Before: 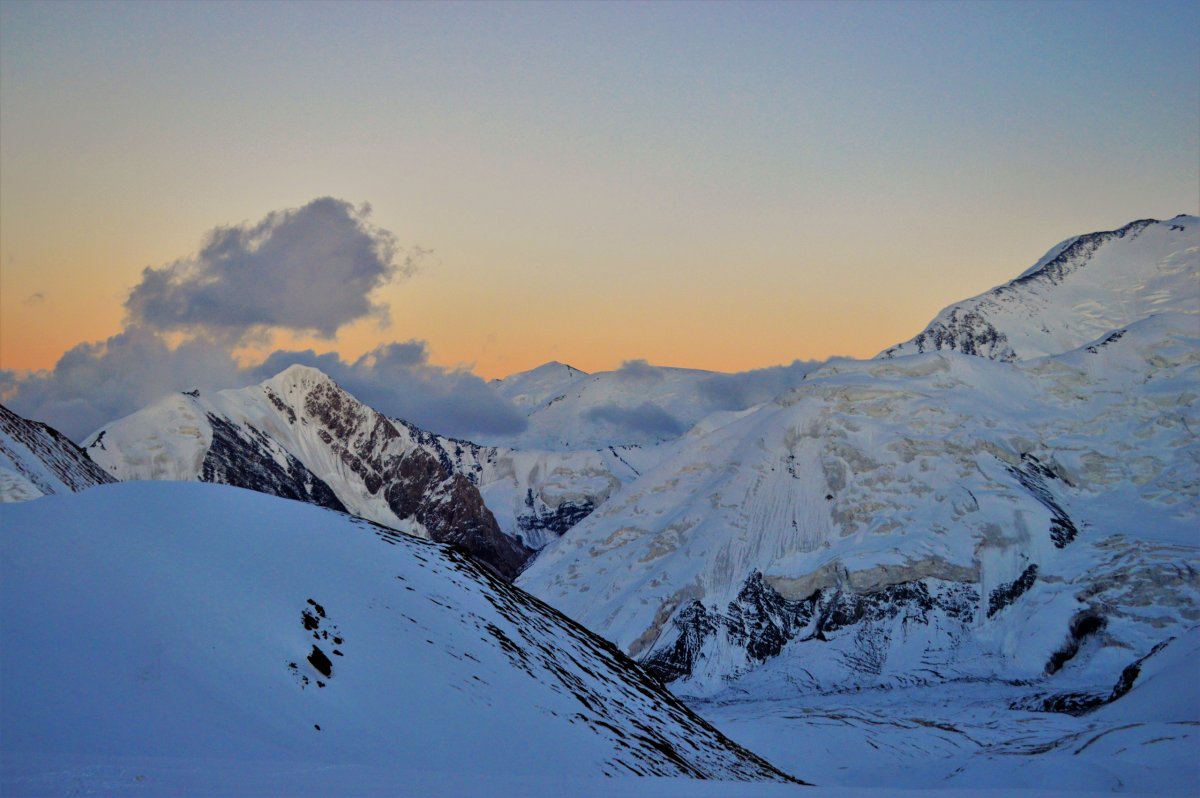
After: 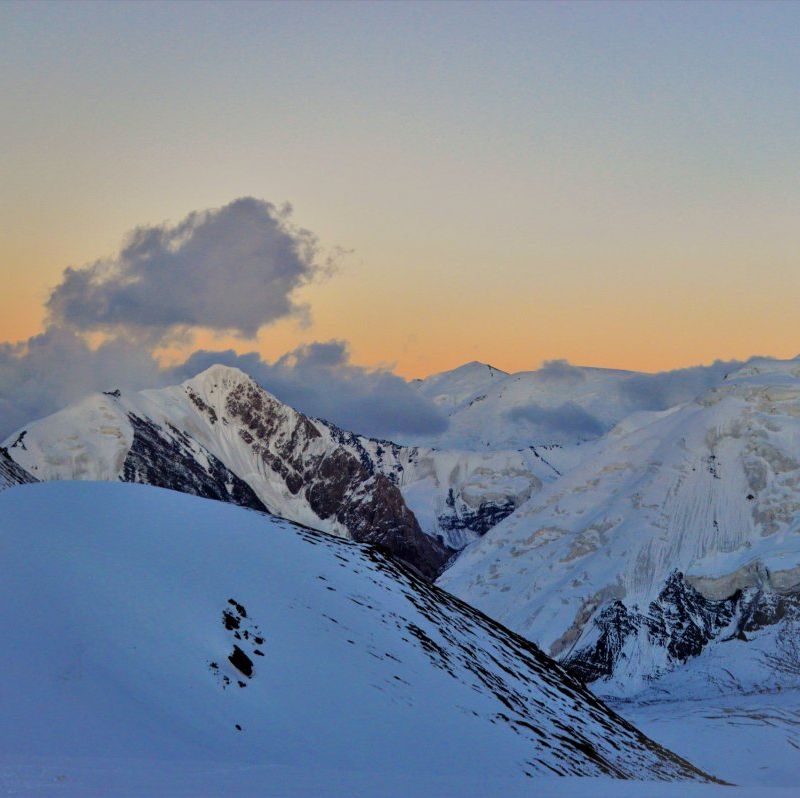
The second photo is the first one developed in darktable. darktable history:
crop and rotate: left 6.617%, right 26.717%
vignetting: fall-off start 100%, brightness 0.05, saturation 0
